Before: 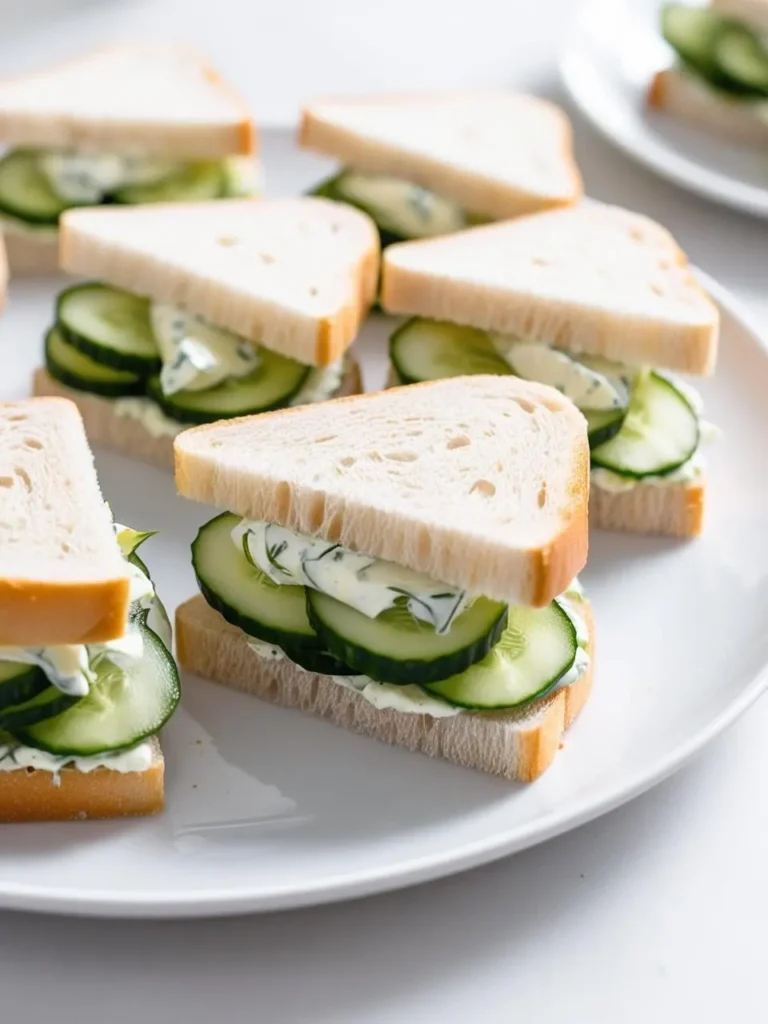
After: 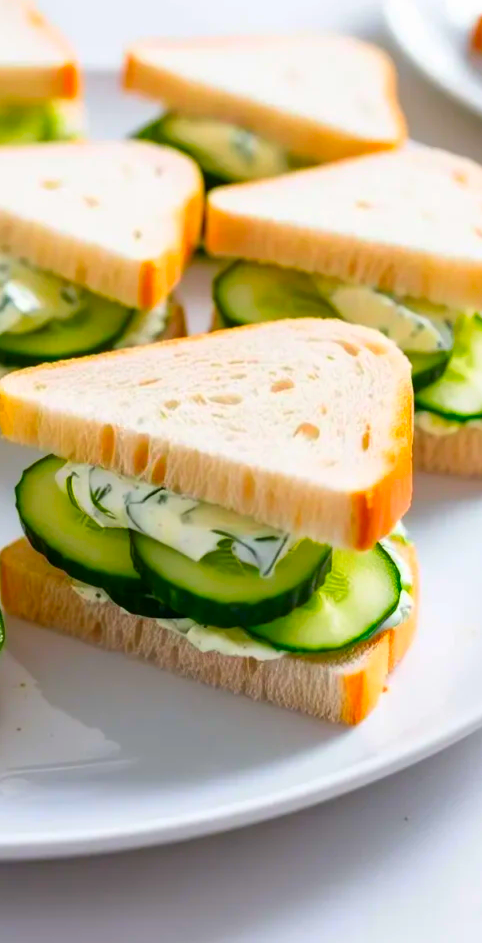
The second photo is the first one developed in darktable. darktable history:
color correction: highlights b* 0.009, saturation 2.14
crop and rotate: left 22.931%, top 5.622%, right 14.194%, bottom 2.272%
